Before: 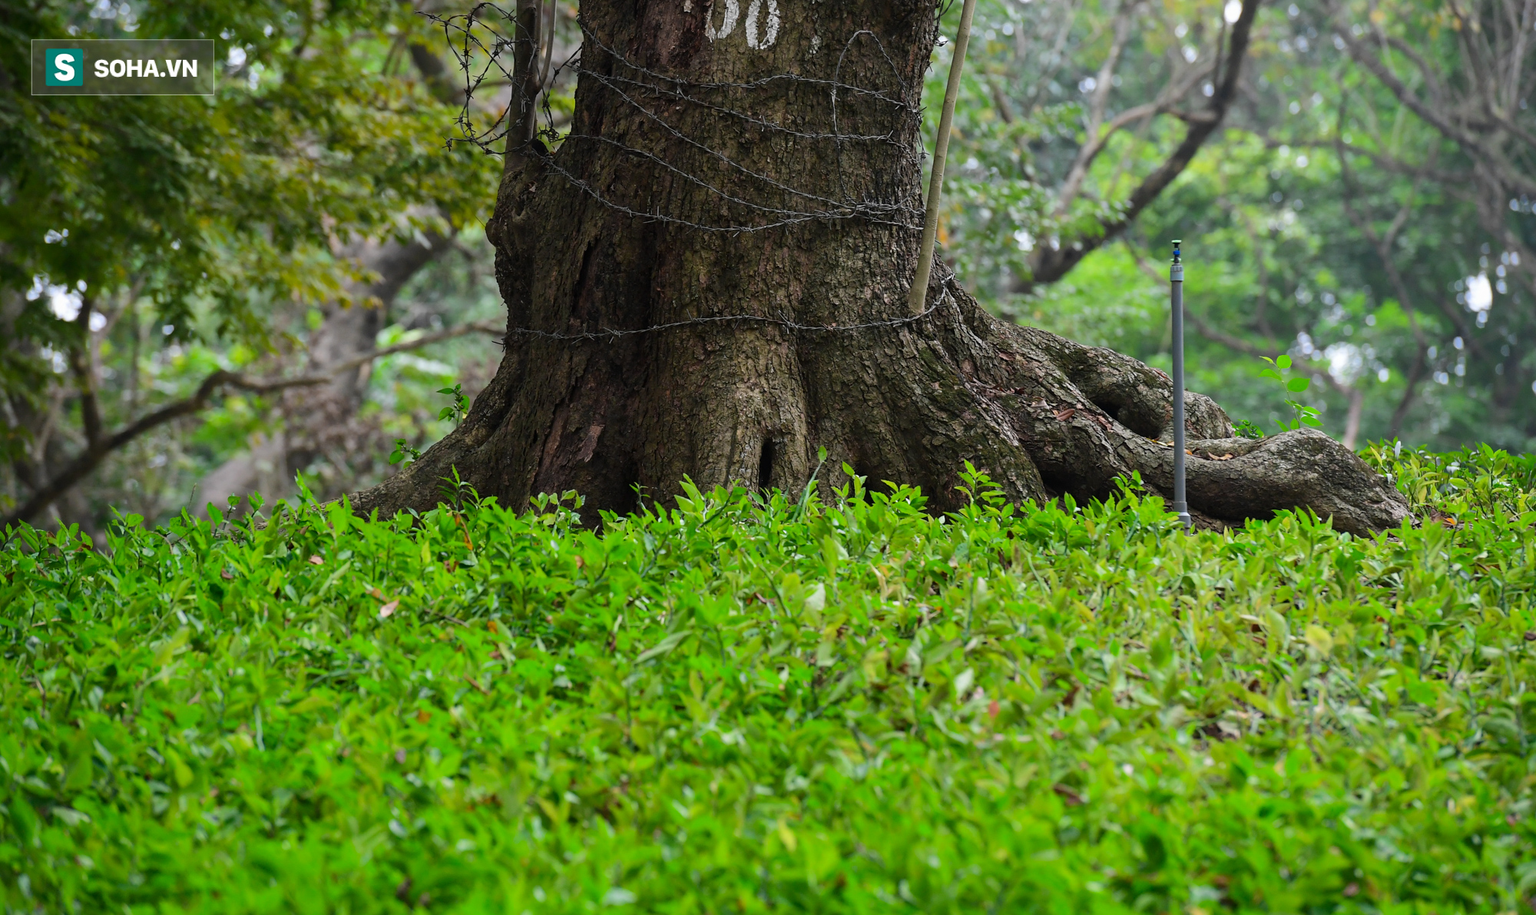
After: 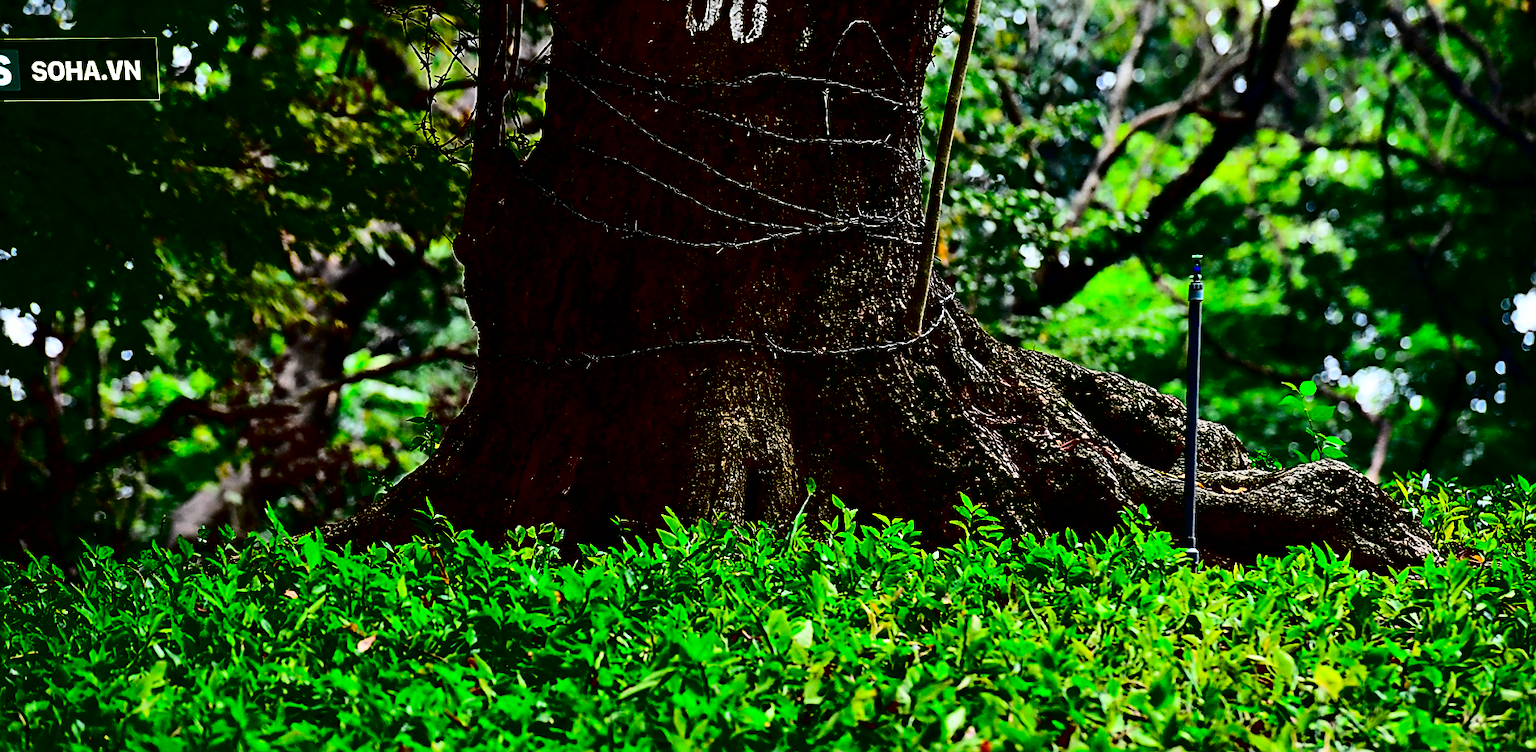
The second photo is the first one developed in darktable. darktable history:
sharpen: amount 0.901
rotate and perspective: rotation 0.074°, lens shift (vertical) 0.096, lens shift (horizontal) -0.041, crop left 0.043, crop right 0.952, crop top 0.024, crop bottom 0.979
contrast brightness saturation: contrast 0.77, brightness -1, saturation 1
crop: bottom 19.644%
